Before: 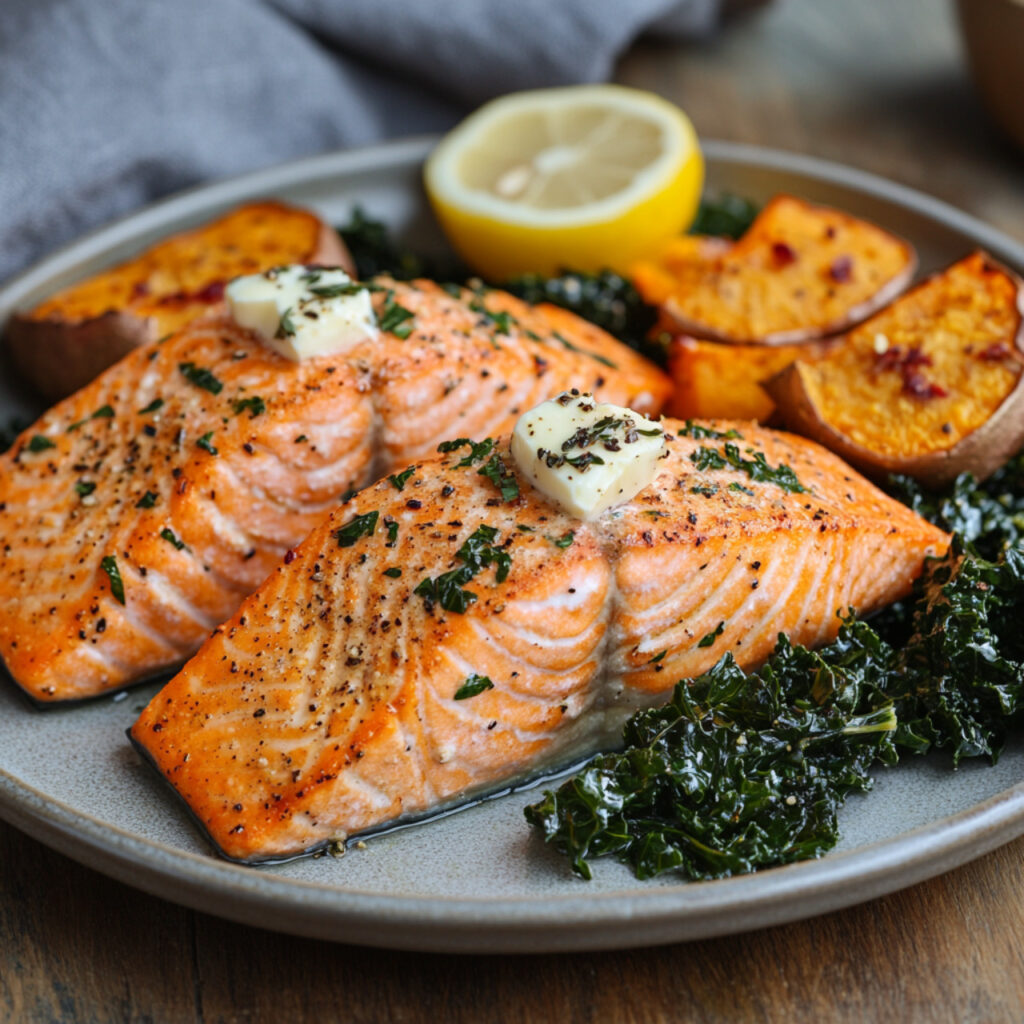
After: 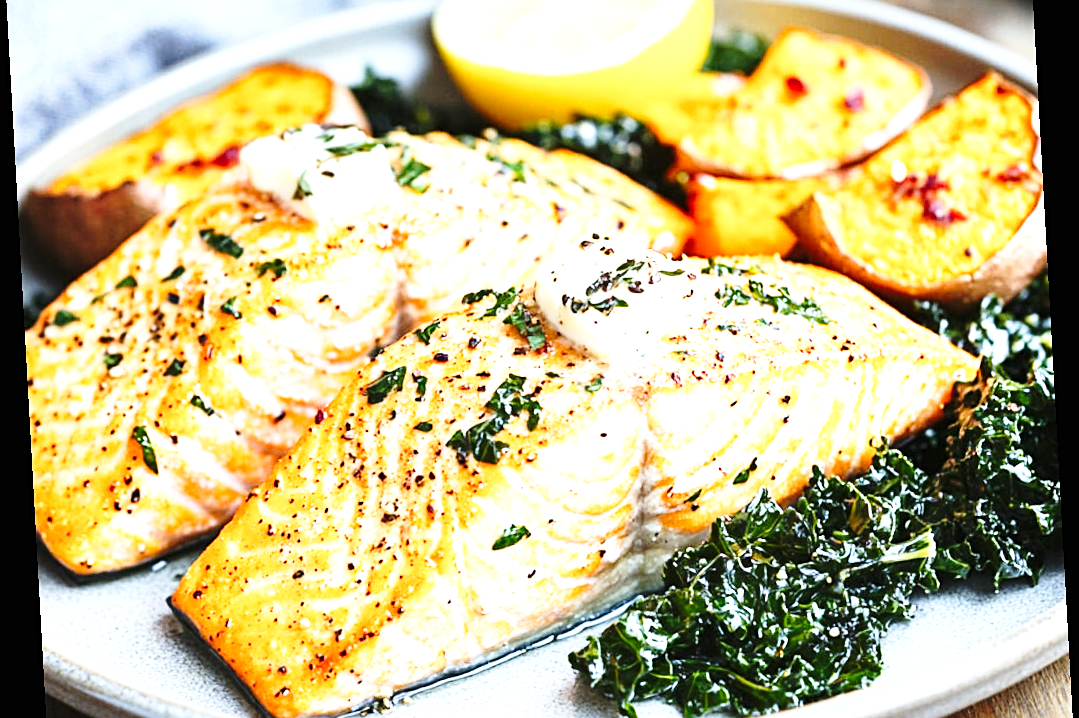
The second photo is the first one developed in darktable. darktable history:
base curve: curves: ch0 [(0, 0) (0.028, 0.03) (0.121, 0.232) (0.46, 0.748) (0.859, 0.968) (1, 1)], preserve colors none
rotate and perspective: rotation -3.18°, automatic cropping off
tone equalizer: -8 EV -0.417 EV, -7 EV -0.389 EV, -6 EV -0.333 EV, -5 EV -0.222 EV, -3 EV 0.222 EV, -2 EV 0.333 EV, -1 EV 0.389 EV, +0 EV 0.417 EV, edges refinement/feathering 500, mask exposure compensation -1.57 EV, preserve details no
white balance: red 0.924, blue 1.095
crop: top 16.727%, bottom 16.727%
sharpen: on, module defaults
exposure: black level correction 0, exposure 1.388 EV, compensate exposure bias true, compensate highlight preservation false
